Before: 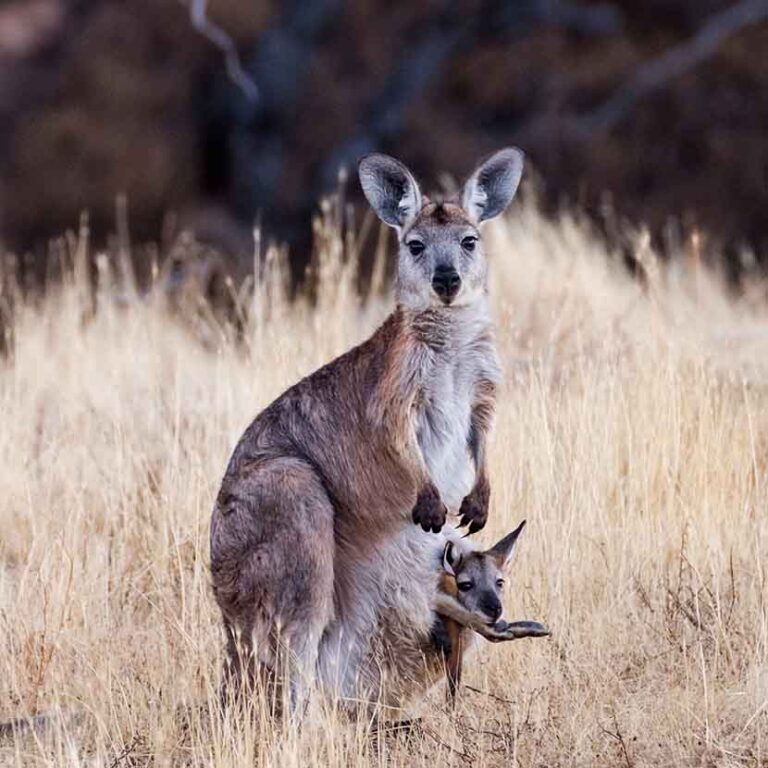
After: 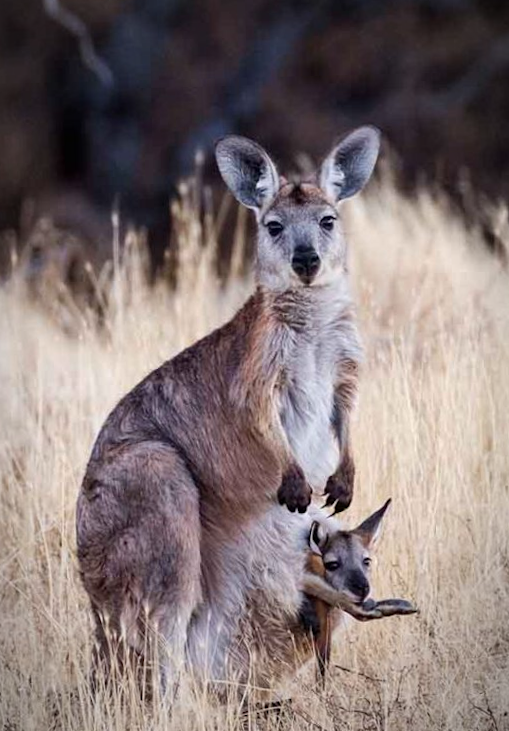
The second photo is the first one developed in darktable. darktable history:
crop and rotate: left 17.732%, right 15.423%
rotate and perspective: rotation -1.42°, crop left 0.016, crop right 0.984, crop top 0.035, crop bottom 0.965
vignetting: fall-off radius 60%, automatic ratio true
